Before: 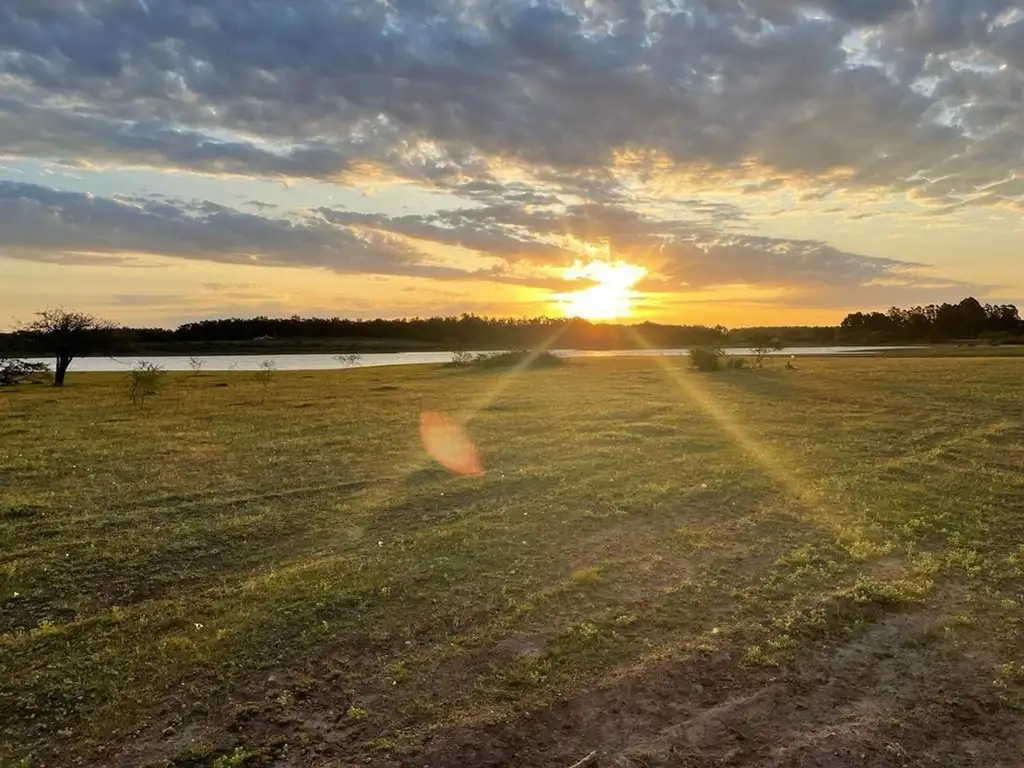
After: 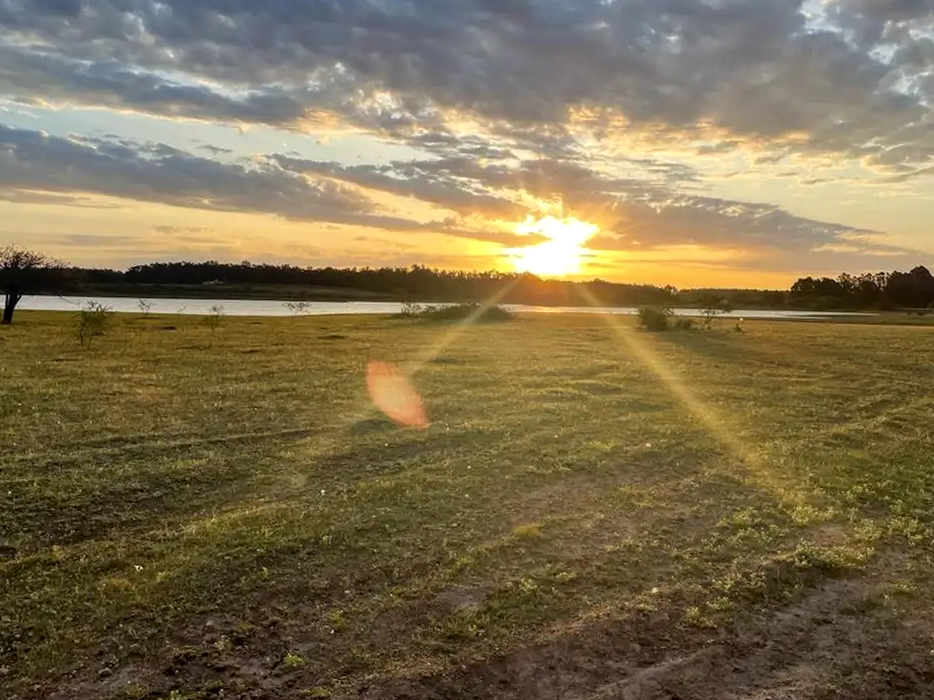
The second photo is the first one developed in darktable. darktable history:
local contrast: on, module defaults
crop and rotate: angle -1.96°, left 3.097%, top 4.154%, right 1.586%, bottom 0.529%
